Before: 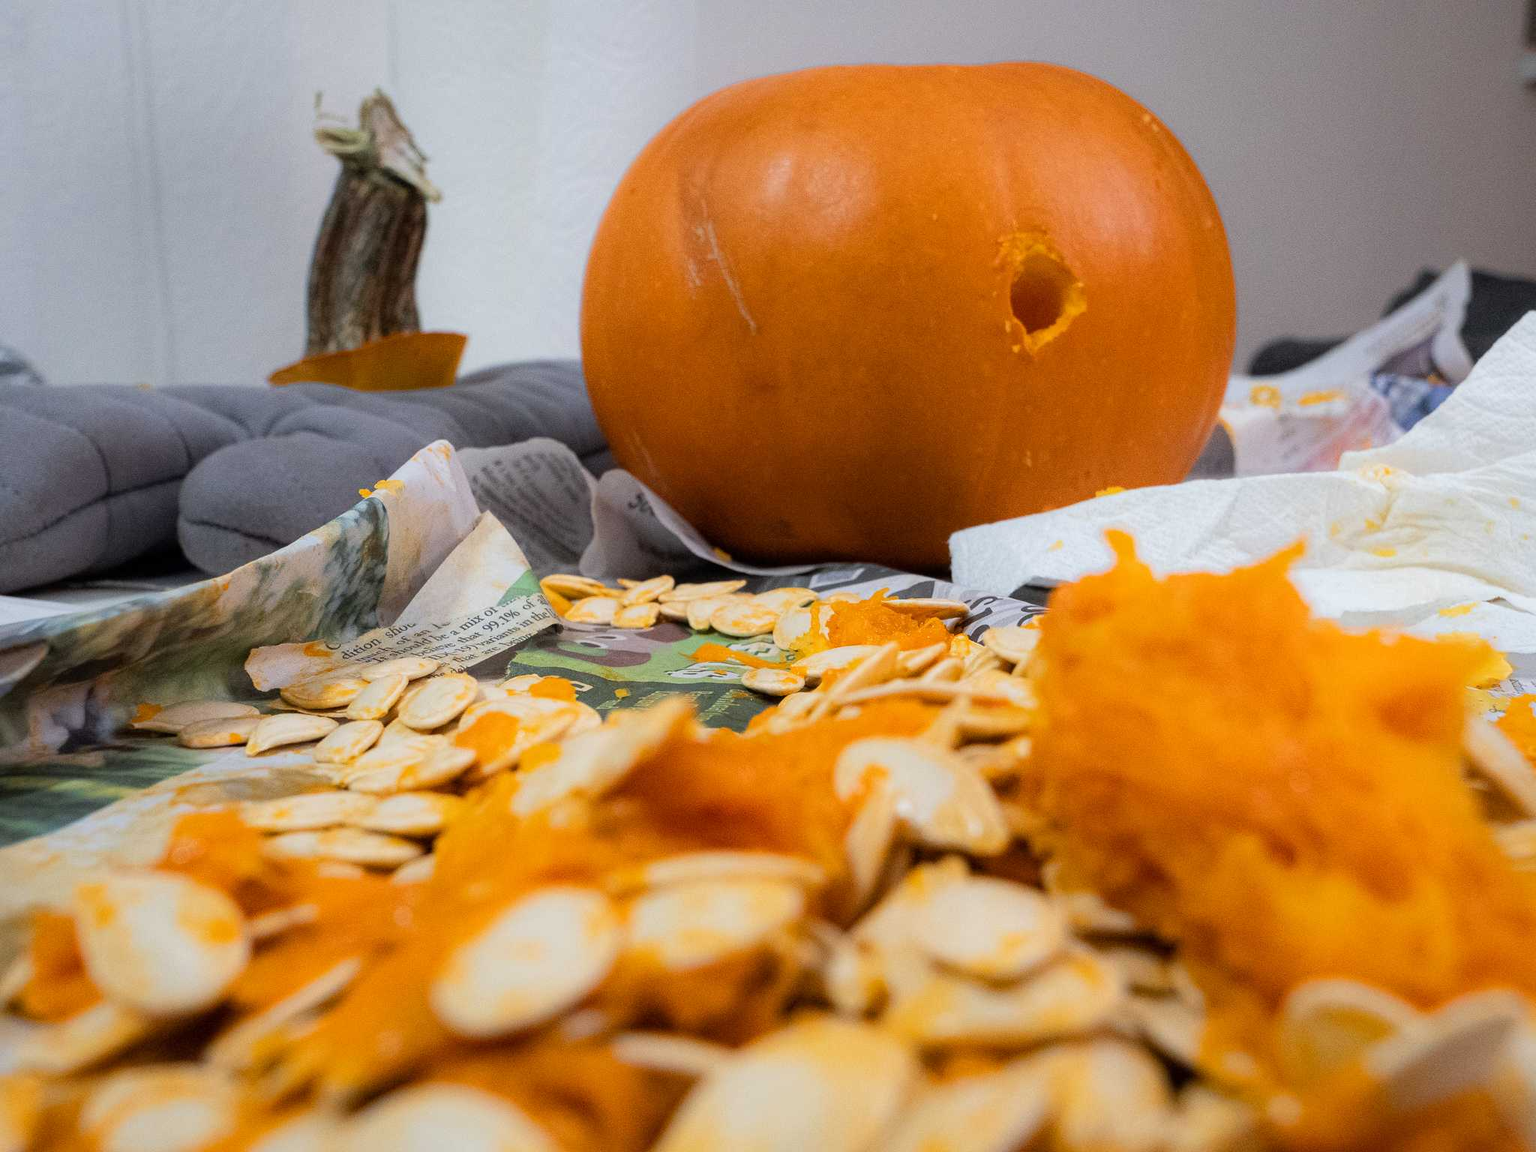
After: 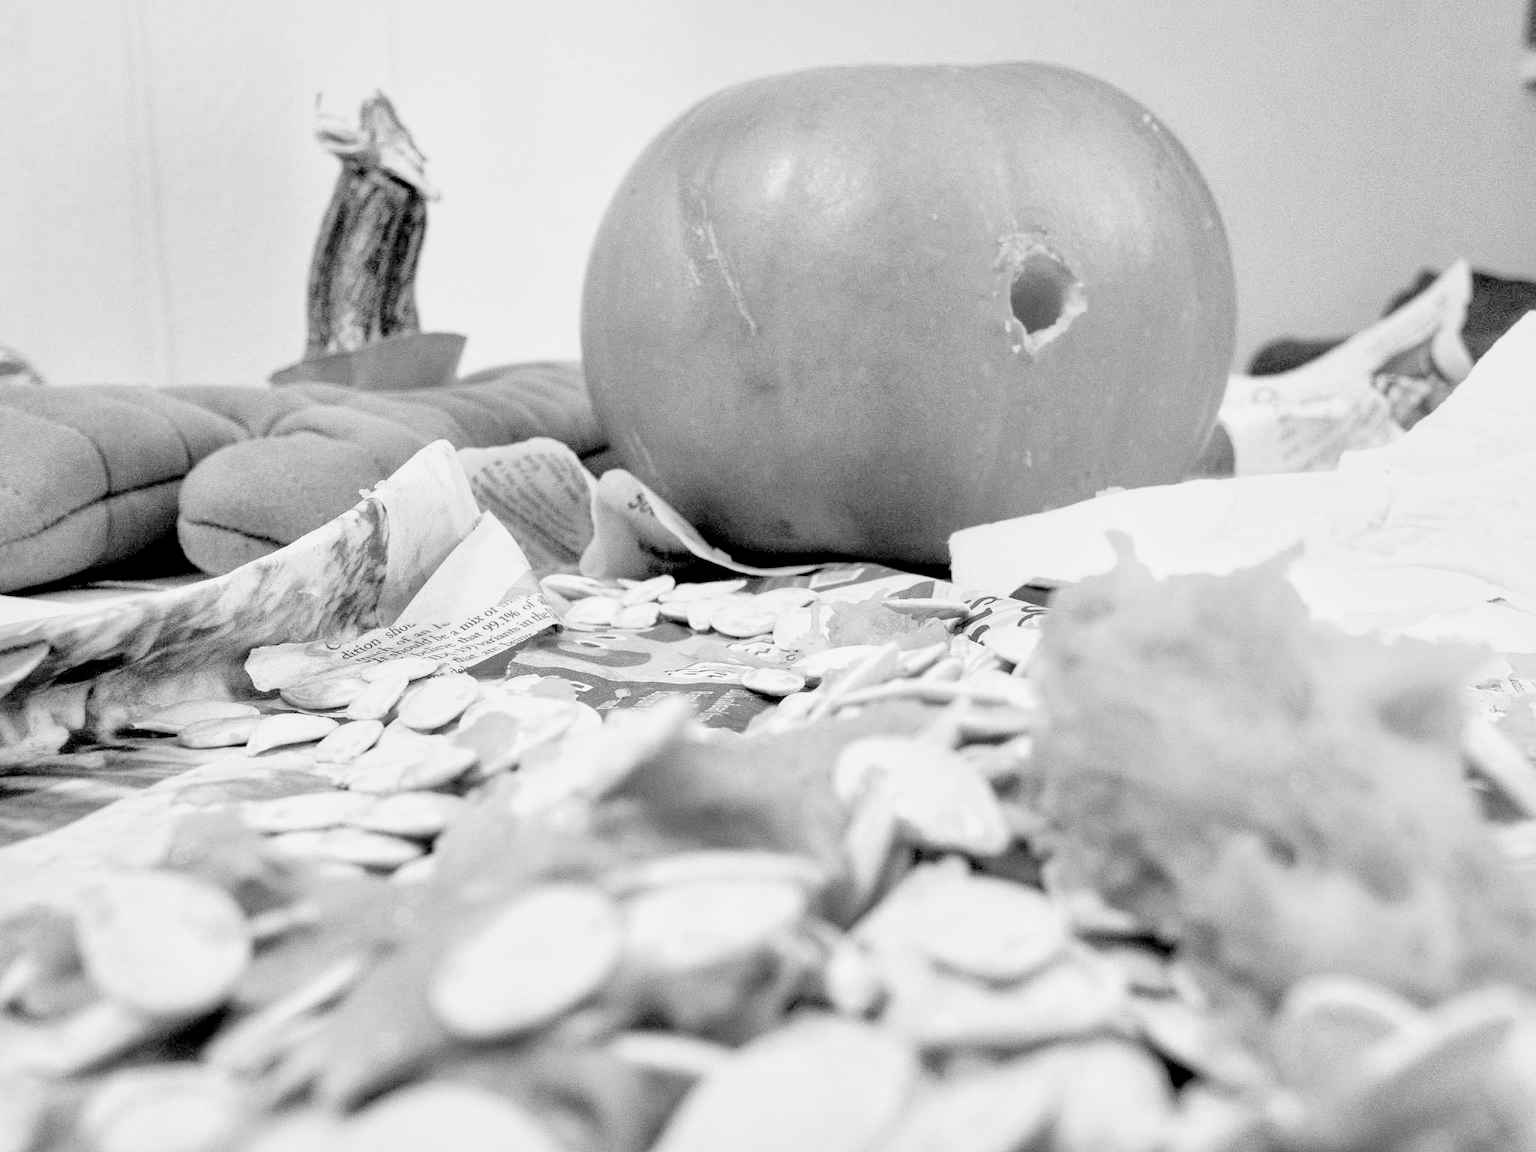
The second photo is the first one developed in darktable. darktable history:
exposure: black level correction 0.002, exposure 0.15 EV, compensate highlight preservation false
tone equalizer: -7 EV 0.15 EV, -6 EV 0.6 EV, -5 EV 1.15 EV, -4 EV 1.33 EV, -3 EV 1.15 EV, -2 EV 0.6 EV, -1 EV 0.15 EV, mask exposure compensation -0.5 EV
sharpen: radius 5.325, amount 0.312, threshold 26.433
monochrome: a -74.22, b 78.2
filmic rgb: middle gray luminance 10%, black relative exposure -8.61 EV, white relative exposure 3.3 EV, threshold 6 EV, target black luminance 0%, hardness 5.2, latitude 44.69%, contrast 1.302, highlights saturation mix 5%, shadows ↔ highlights balance 24.64%, add noise in highlights 0, preserve chrominance no, color science v3 (2019), use custom middle-gray values true, iterations of high-quality reconstruction 0, contrast in highlights soft, enable highlight reconstruction true
local contrast: mode bilateral grid, contrast 20, coarseness 50, detail 120%, midtone range 0.2
color balance rgb: linear chroma grading › global chroma 15%, perceptual saturation grading › global saturation 30%
